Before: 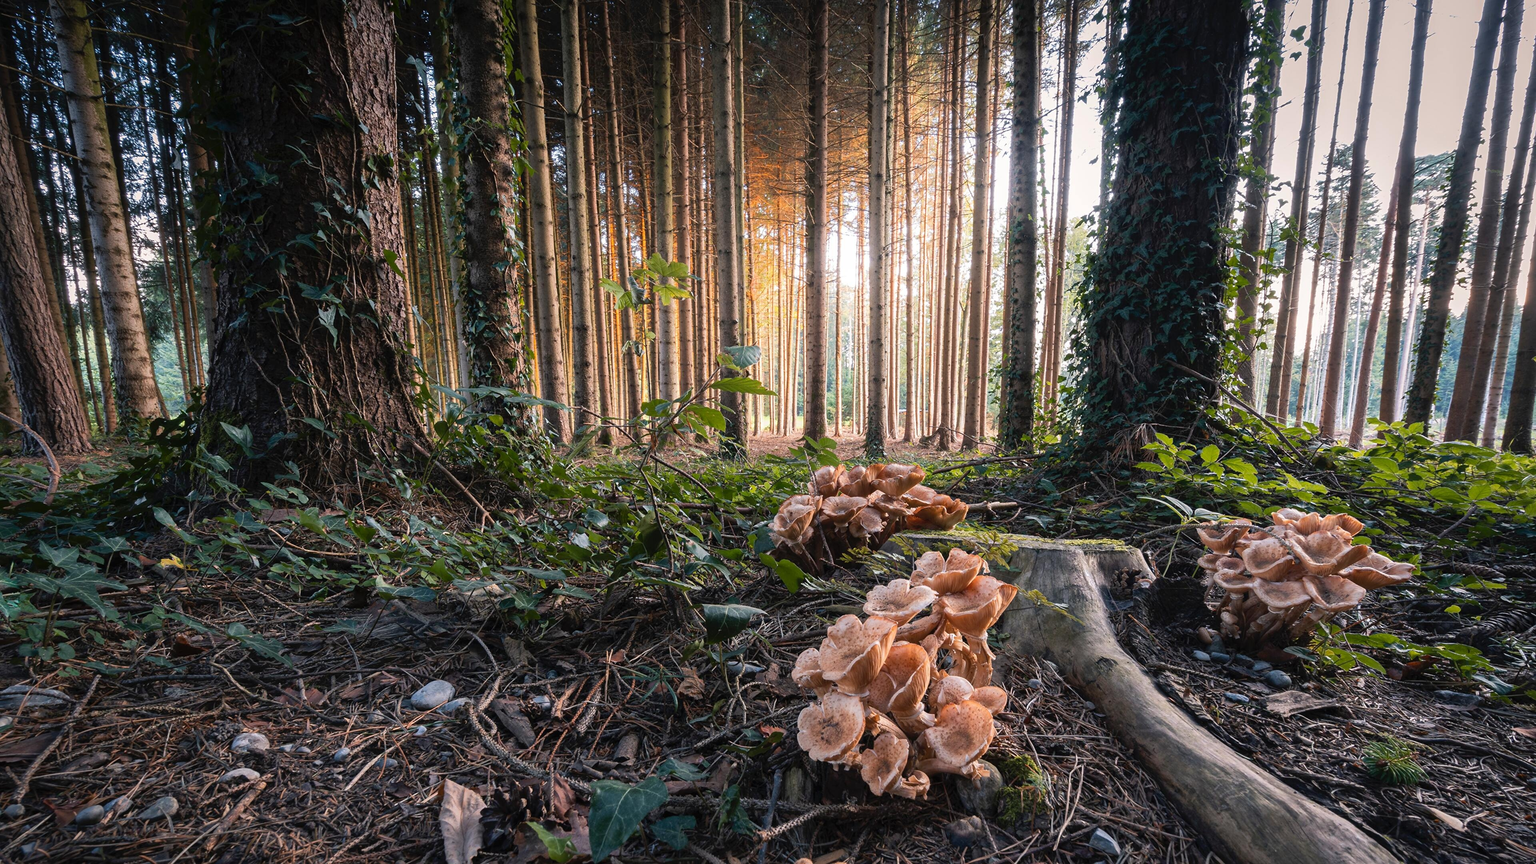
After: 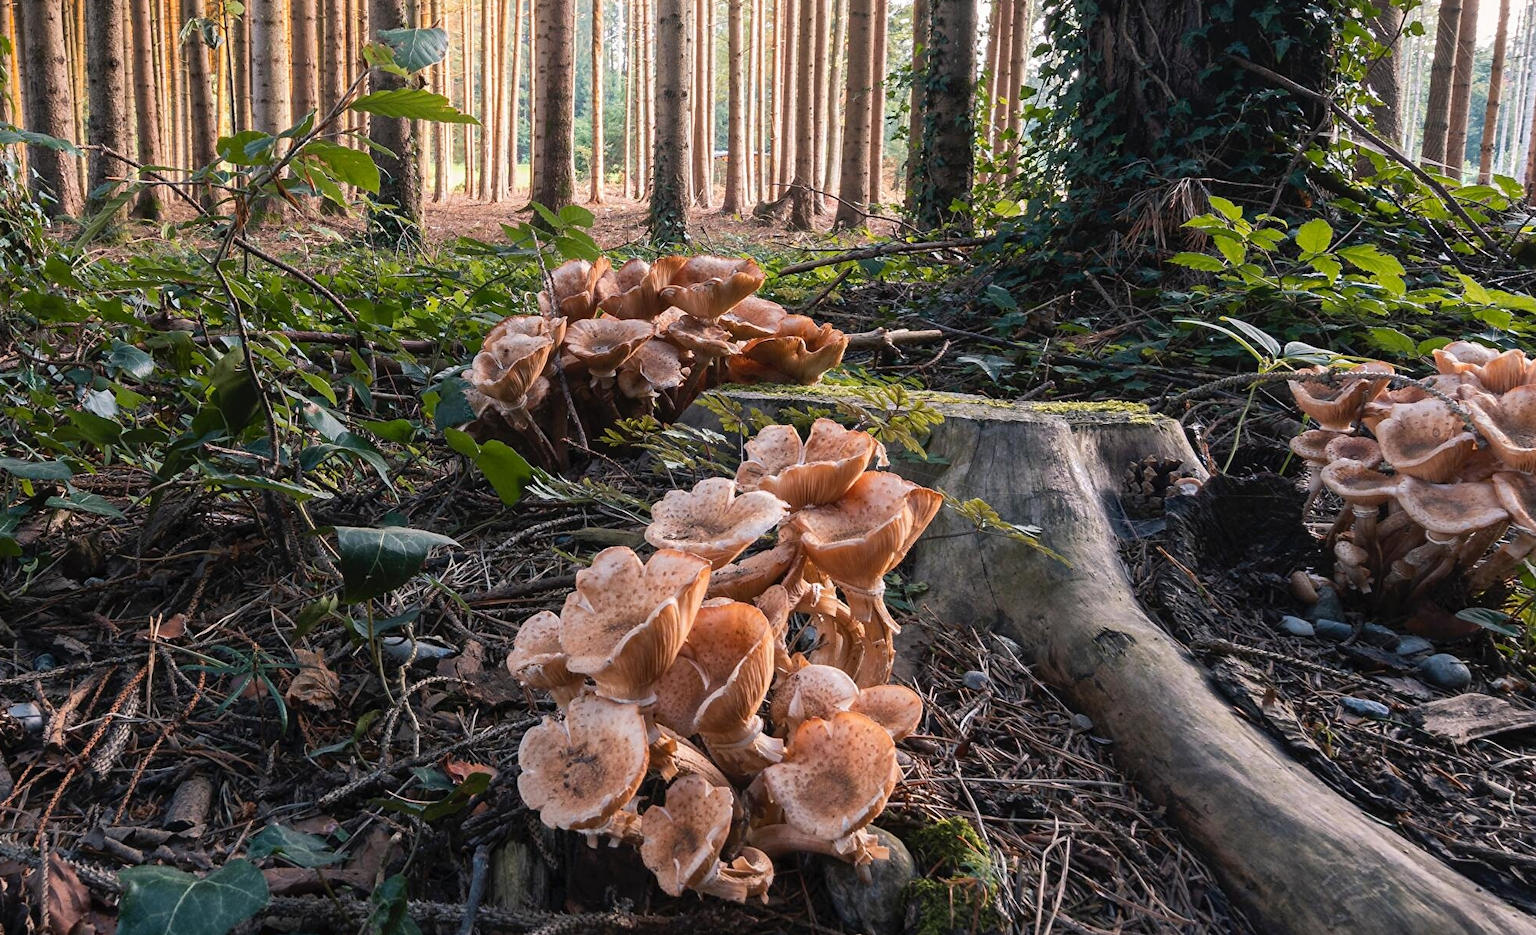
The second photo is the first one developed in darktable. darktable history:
crop: left 34.428%, top 38.371%, right 13.698%, bottom 5.461%
